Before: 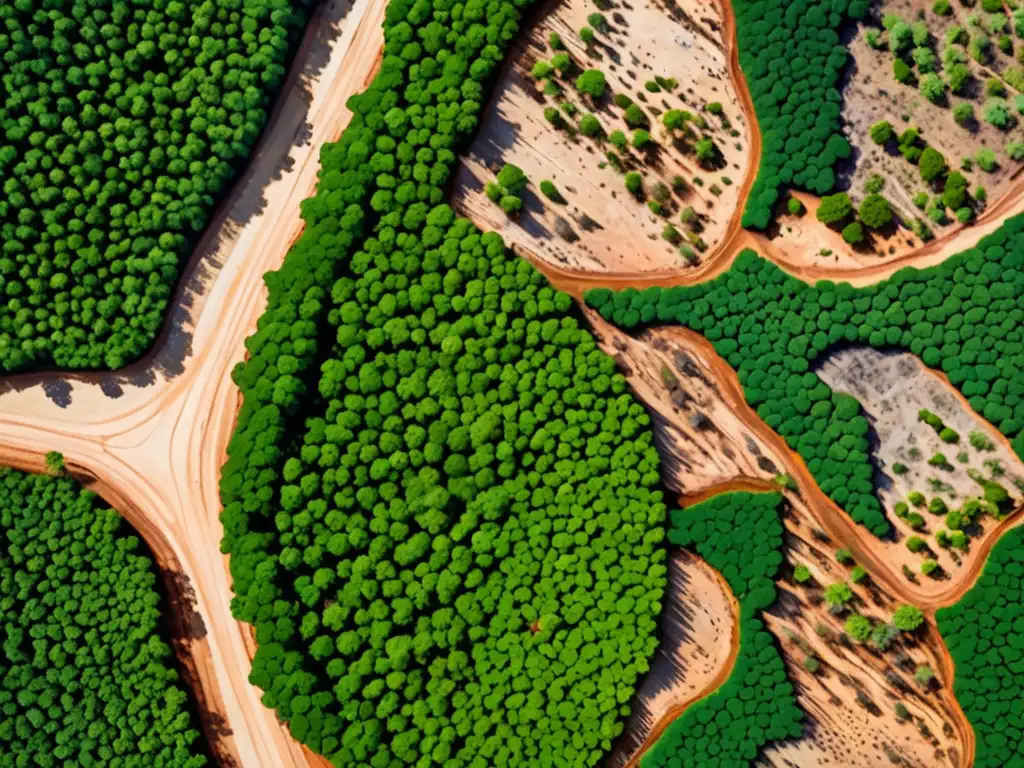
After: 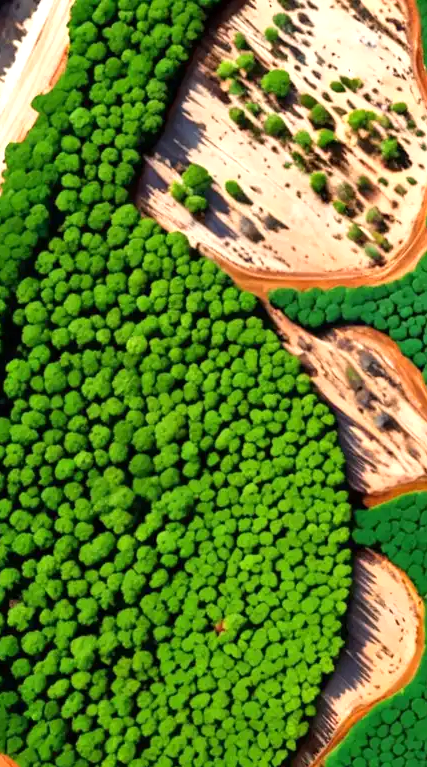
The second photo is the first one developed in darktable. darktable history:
exposure: exposure 0.64 EV, compensate highlight preservation false
crop: left 30.857%, right 27.372%
